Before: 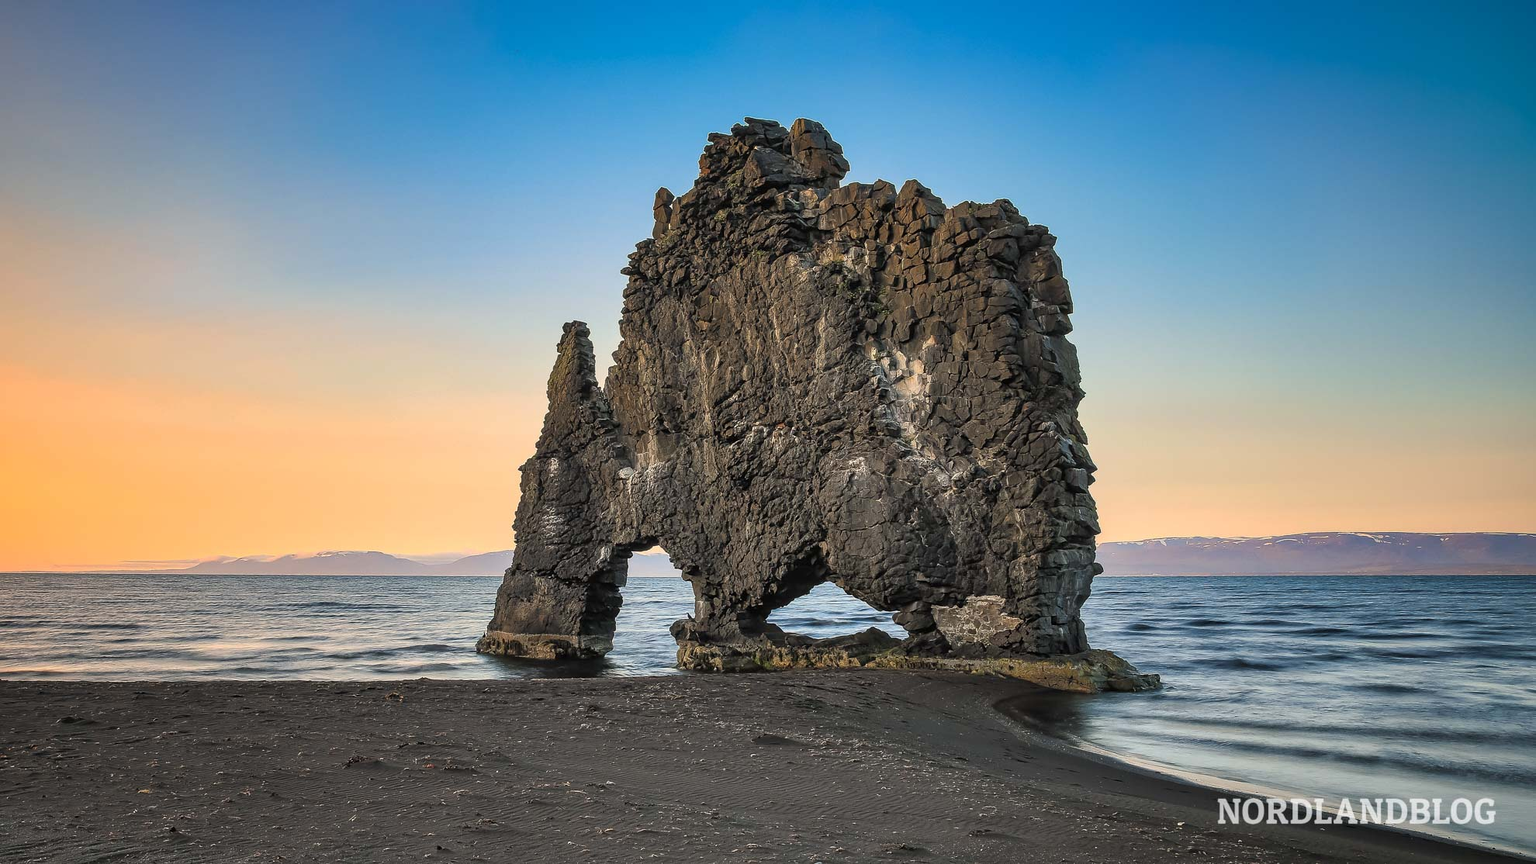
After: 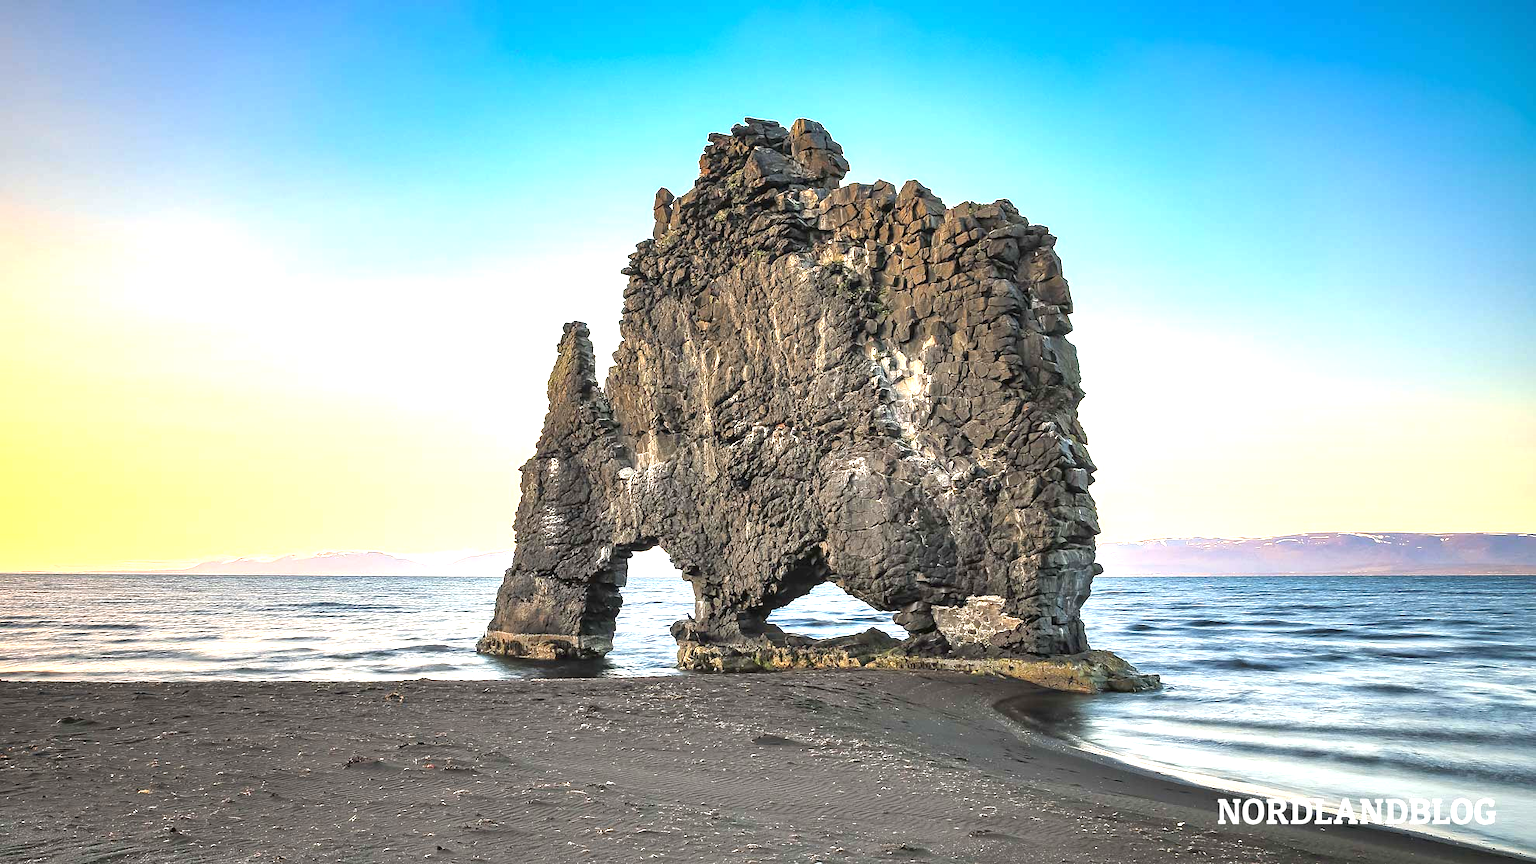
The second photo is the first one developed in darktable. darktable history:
exposure: black level correction 0, exposure 1.356 EV, compensate highlight preservation false
